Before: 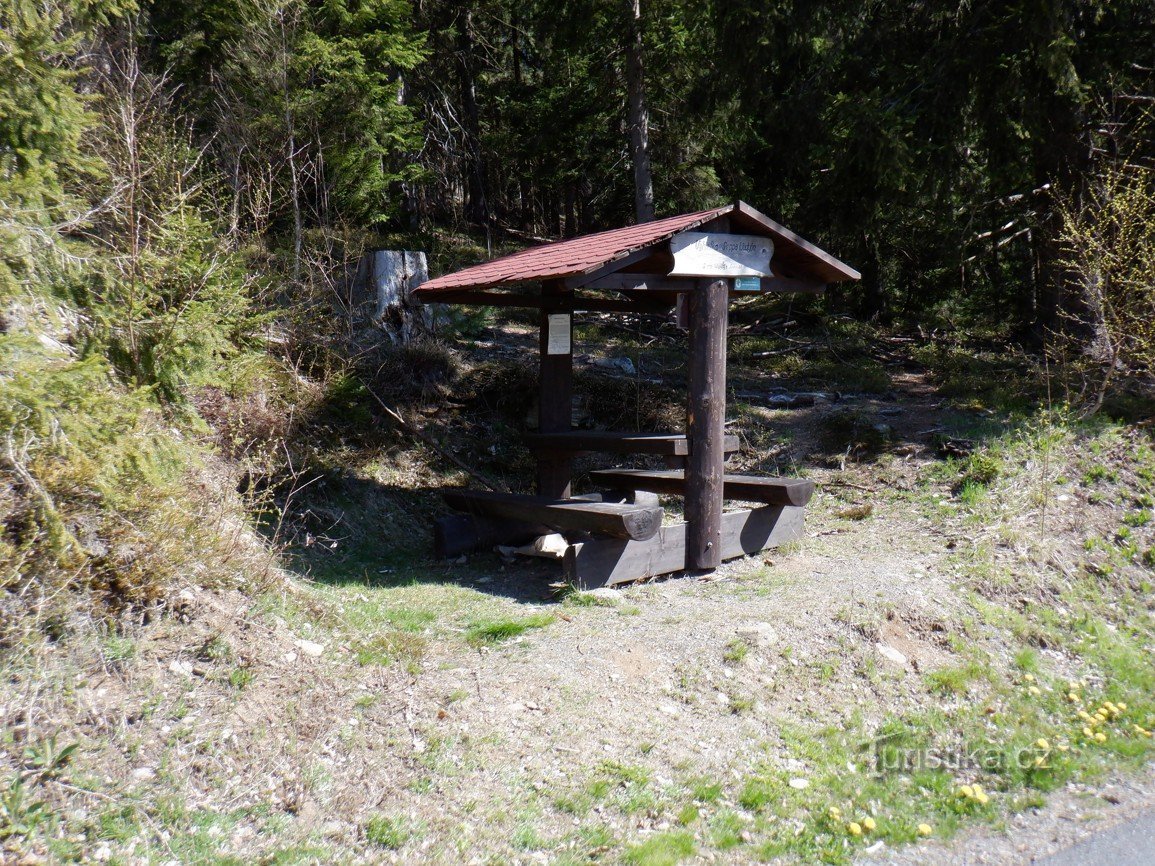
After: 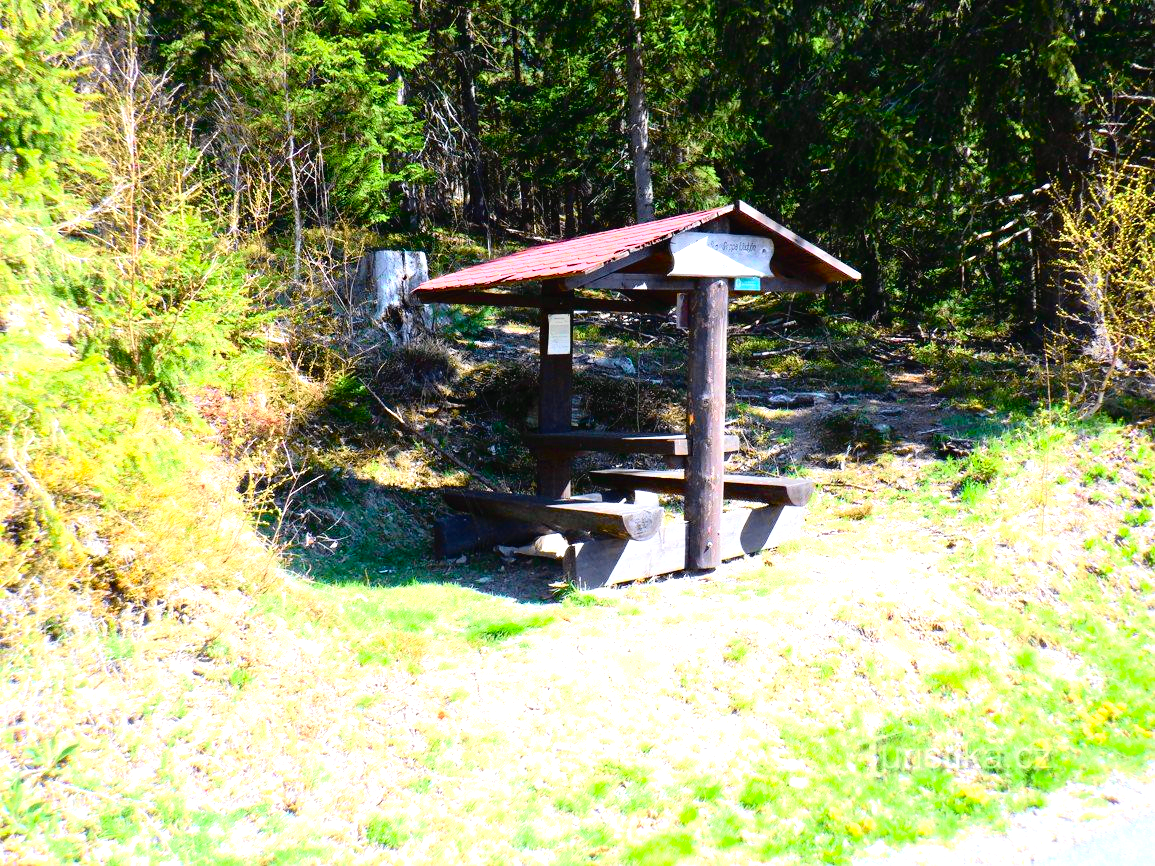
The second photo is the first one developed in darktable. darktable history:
exposure: black level correction 0.001, exposure 1.646 EV, compensate exposure bias true, compensate highlight preservation false
tone curve: curves: ch0 [(0, 0.022) (0.114, 0.088) (0.282, 0.316) (0.446, 0.511) (0.613, 0.693) (0.786, 0.843) (0.999, 0.949)]; ch1 [(0, 0) (0.395, 0.343) (0.463, 0.427) (0.486, 0.474) (0.503, 0.5) (0.535, 0.522) (0.555, 0.546) (0.594, 0.614) (0.755, 0.793) (1, 1)]; ch2 [(0, 0) (0.369, 0.388) (0.449, 0.431) (0.501, 0.5) (0.528, 0.517) (0.561, 0.598) (0.697, 0.721) (1, 1)], color space Lab, independent channels, preserve colors none
color zones: curves: ch1 [(0, 0.525) (0.143, 0.556) (0.286, 0.52) (0.429, 0.5) (0.571, 0.5) (0.714, 0.5) (0.857, 0.503) (1, 0.525)]
color balance rgb: perceptual saturation grading › global saturation 20%, global vibrance 20%
